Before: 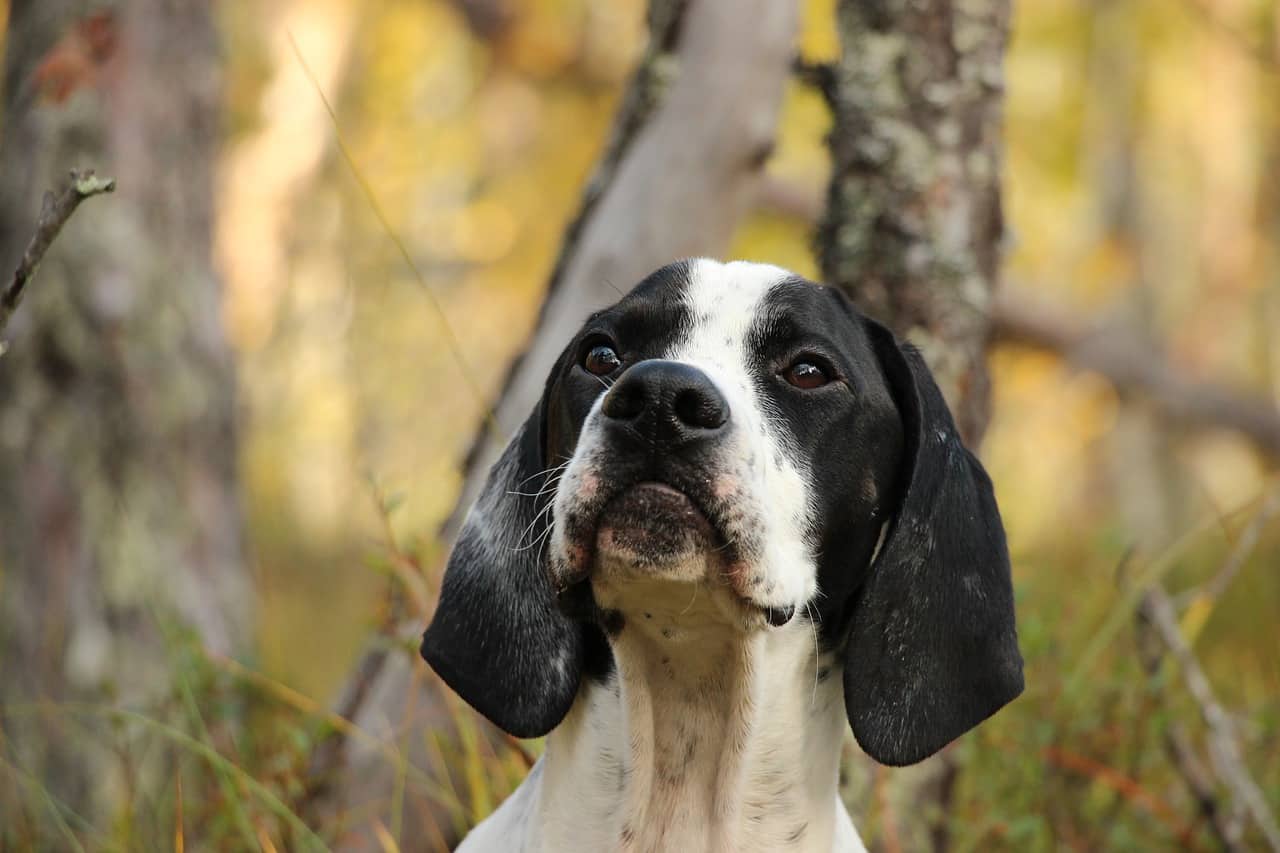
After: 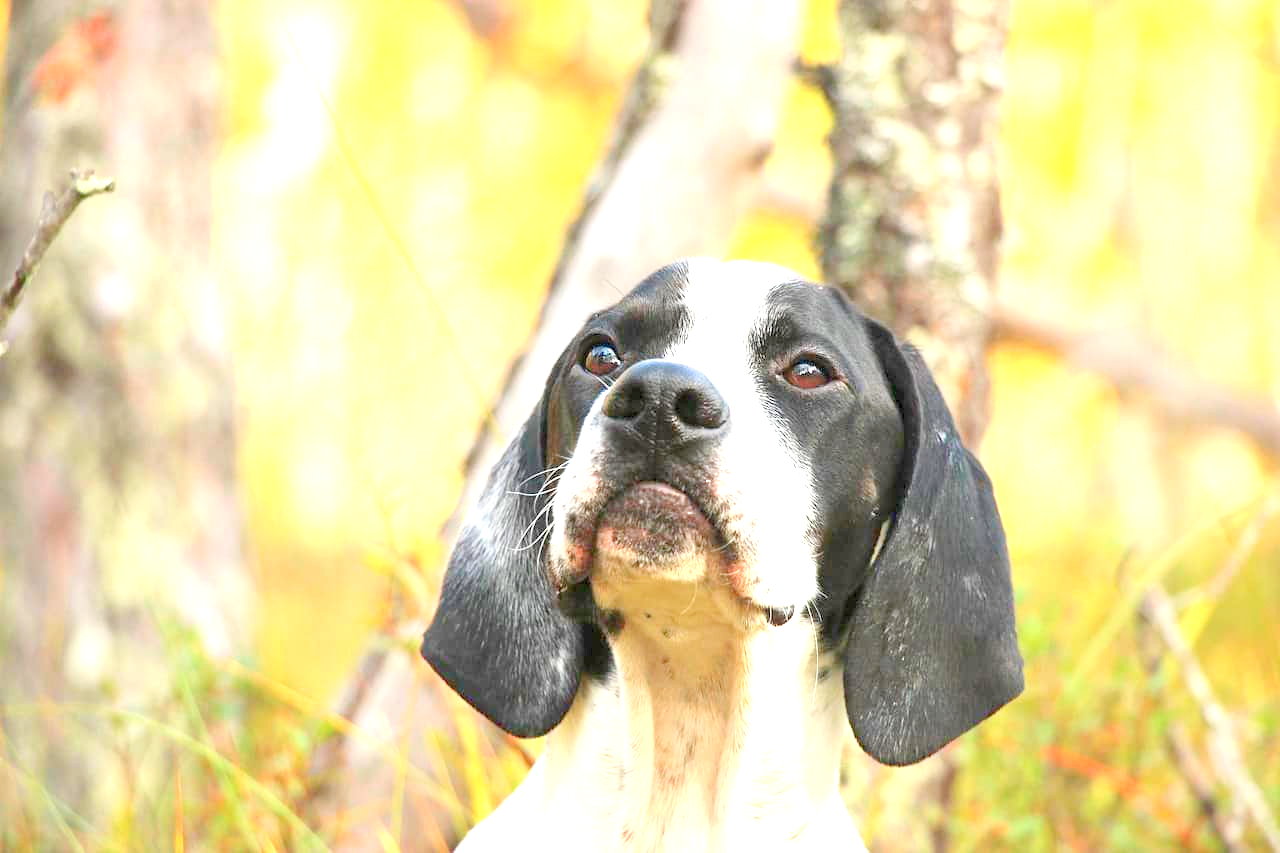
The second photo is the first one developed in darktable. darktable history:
levels: levels [0.008, 0.318, 0.836]
exposure: black level correction 0, exposure 1.2 EV, compensate exposure bias true, compensate highlight preservation false
